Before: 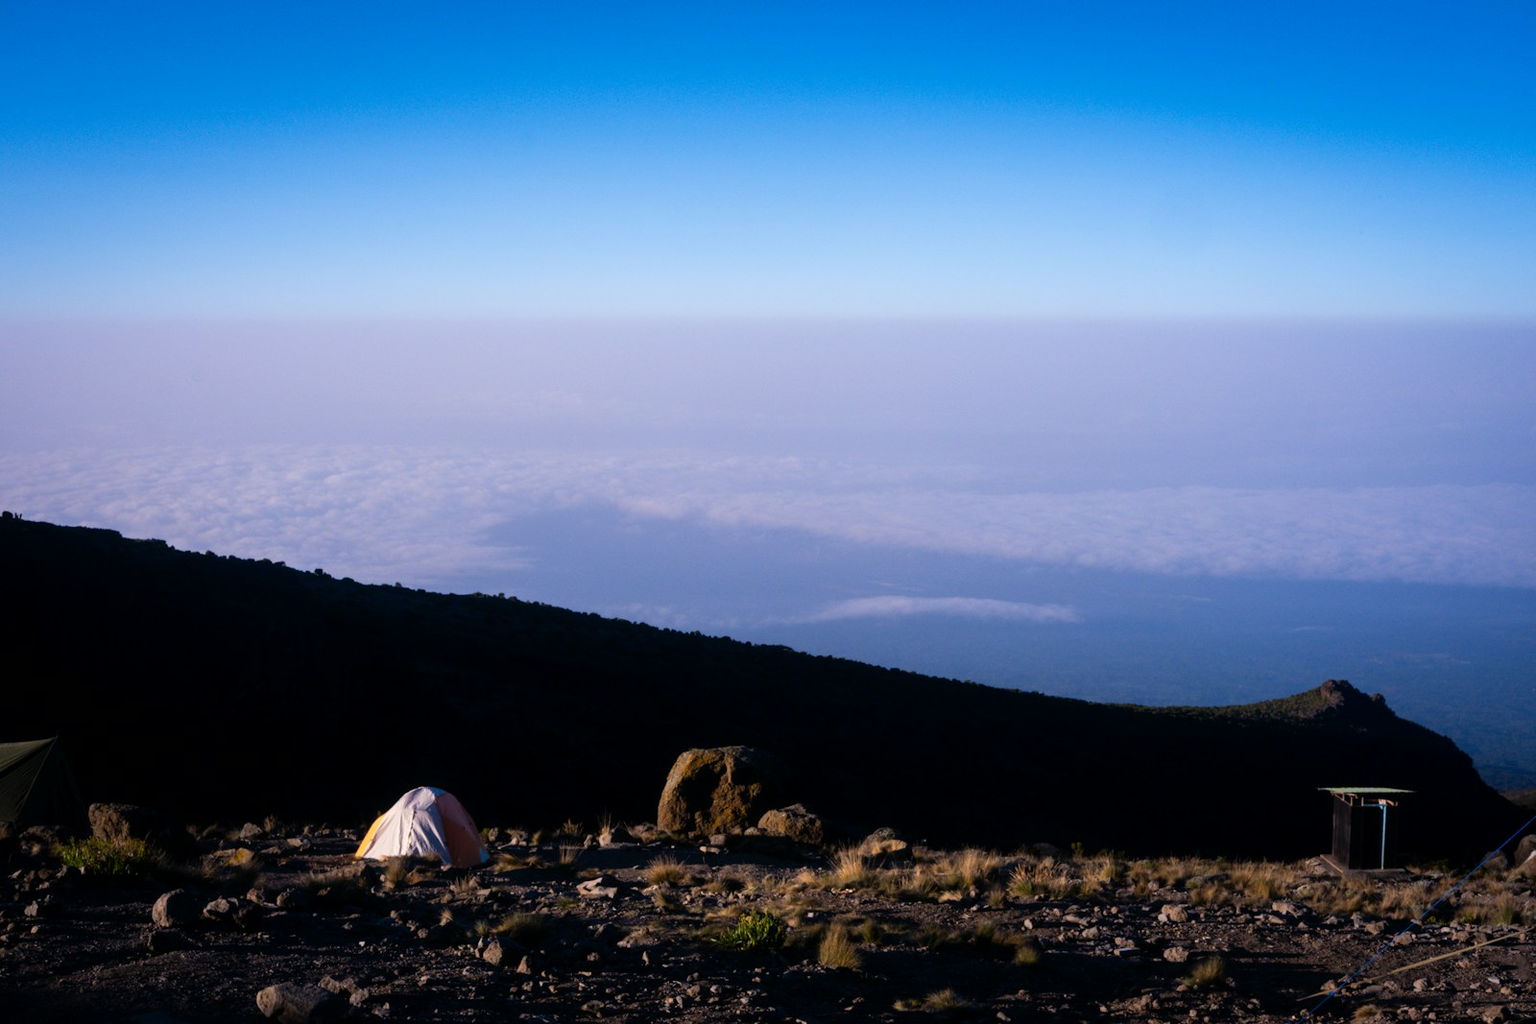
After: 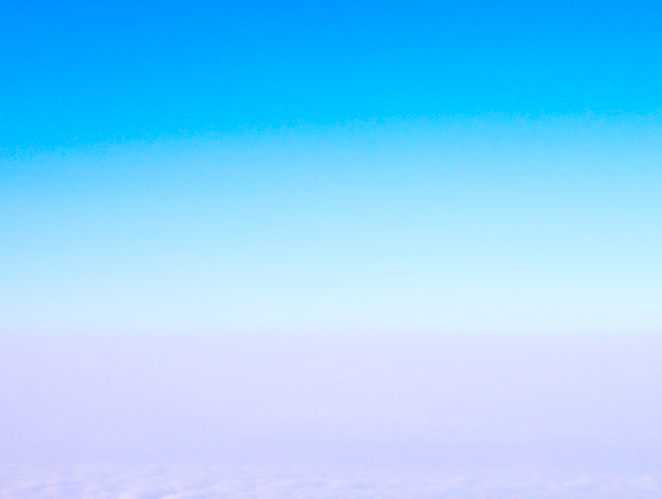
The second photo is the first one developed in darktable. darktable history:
exposure: exposure 0.297 EV, compensate highlight preservation false
color balance rgb: perceptual saturation grading › global saturation 31.134%, global vibrance 40.55%
crop and rotate: left 11.219%, top 0.057%, right 47.374%, bottom 53.094%
tone curve: curves: ch0 [(0, 0) (0.003, 0.003) (0.011, 0.014) (0.025, 0.031) (0.044, 0.055) (0.069, 0.086) (0.1, 0.124) (0.136, 0.168) (0.177, 0.22) (0.224, 0.278) (0.277, 0.344) (0.335, 0.426) (0.399, 0.515) (0.468, 0.597) (0.543, 0.672) (0.623, 0.746) (0.709, 0.815) (0.801, 0.881) (0.898, 0.939) (1, 1)], preserve colors none
